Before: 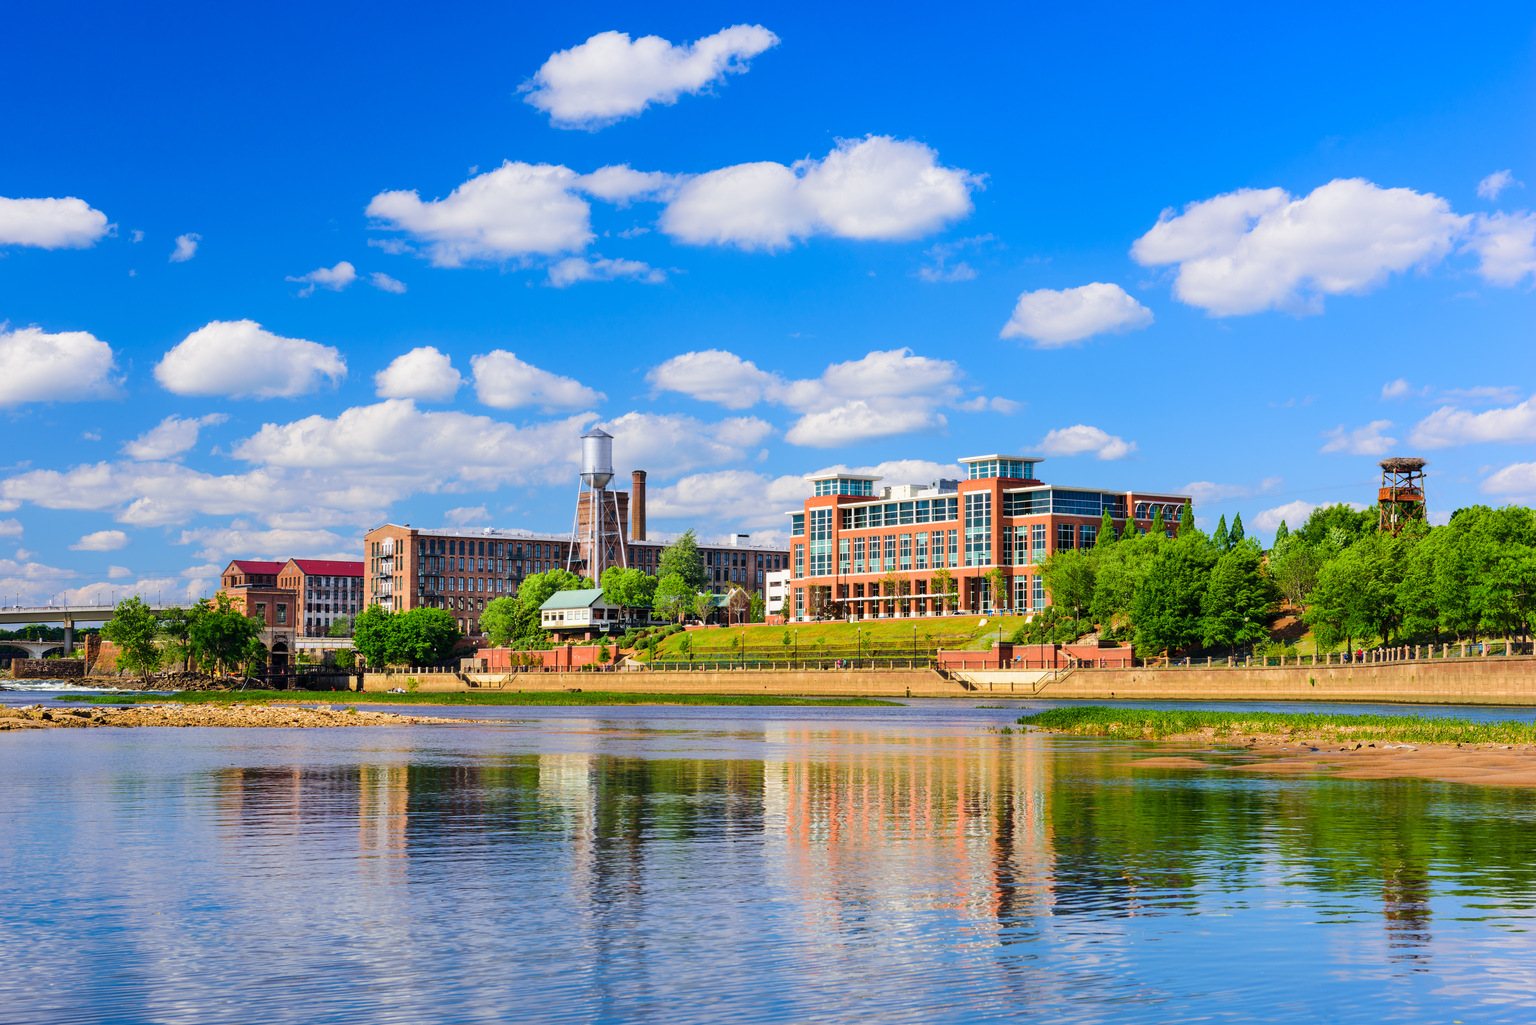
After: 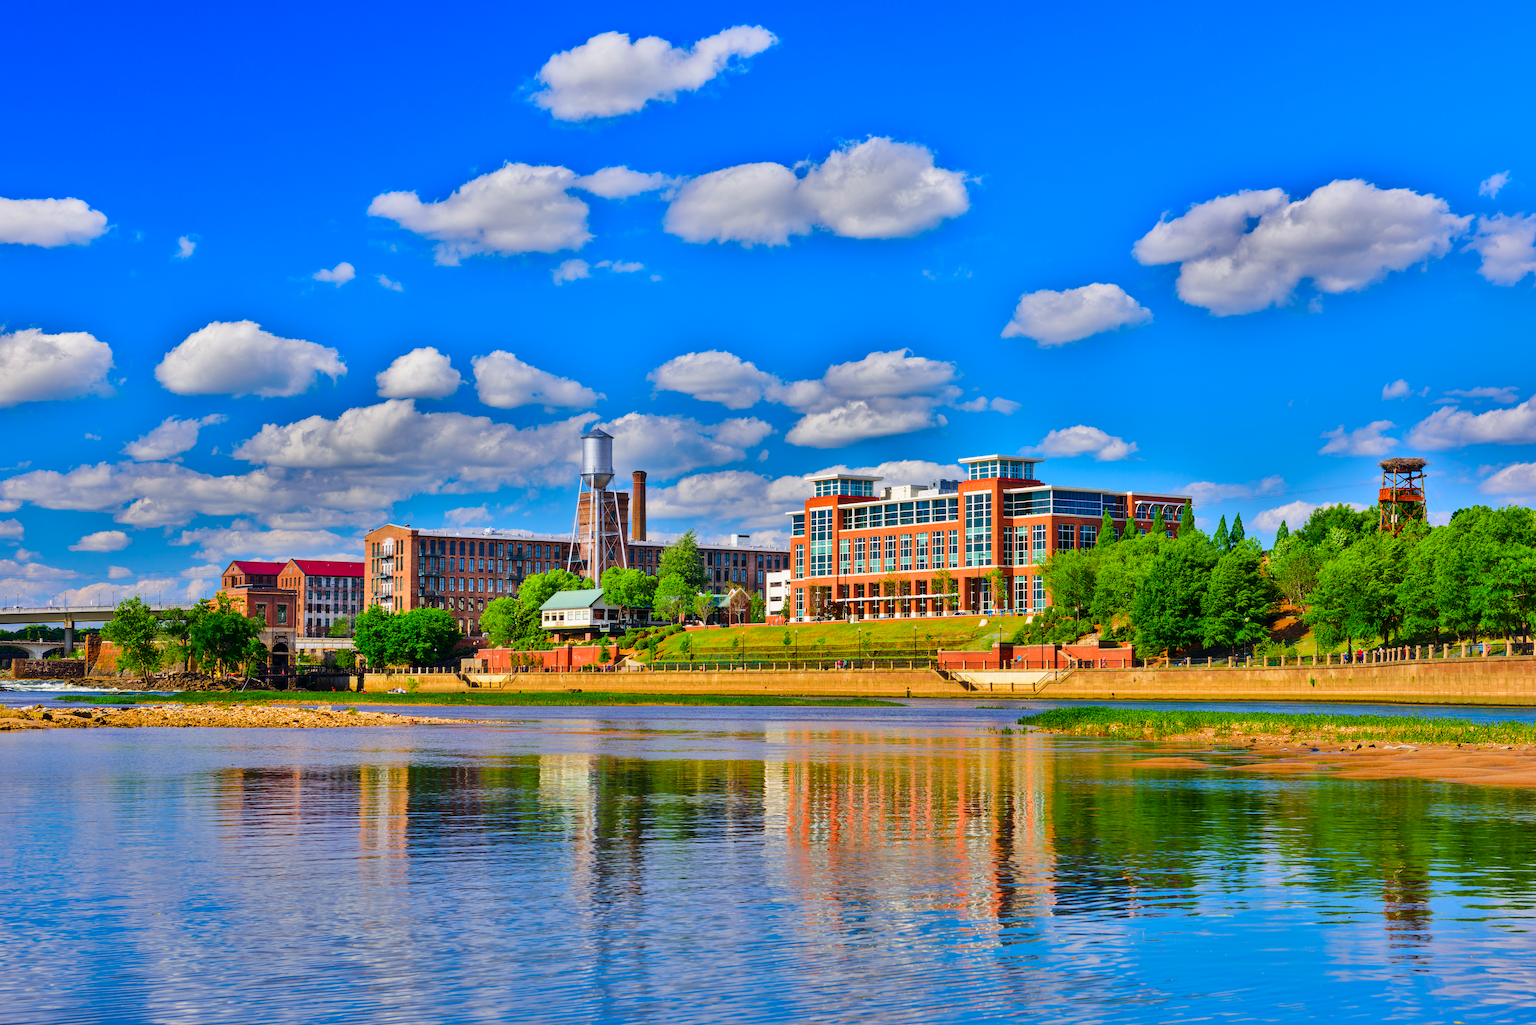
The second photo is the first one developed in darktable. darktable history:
shadows and highlights: shadows 20.93, highlights -80.82, soften with gaussian
contrast brightness saturation: brightness -0.019, saturation 0.357
